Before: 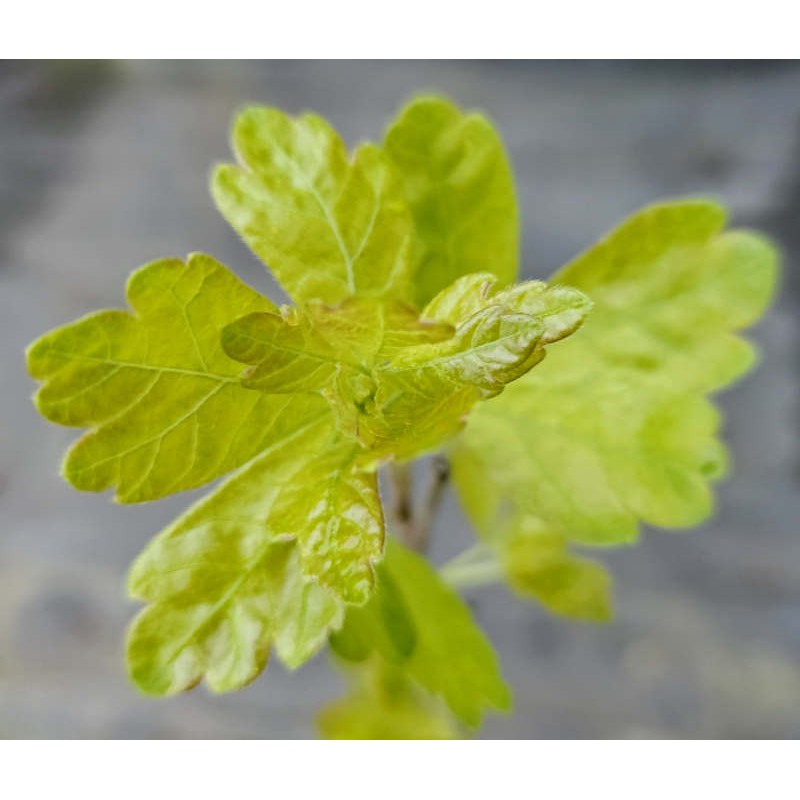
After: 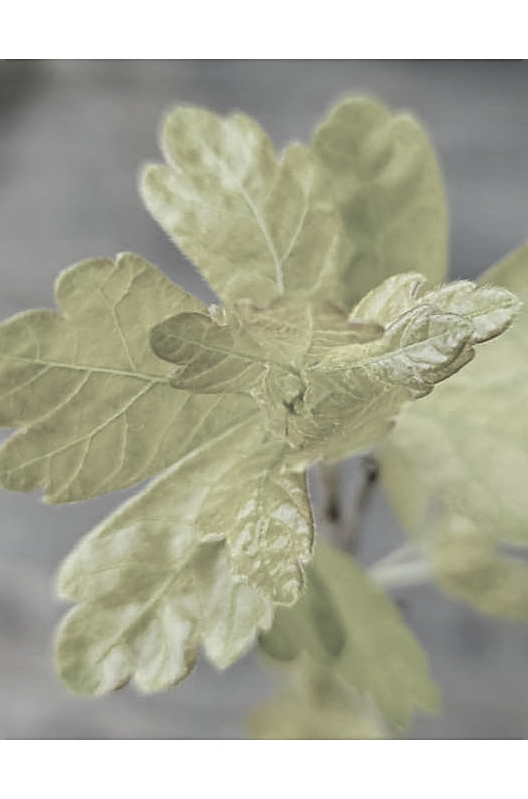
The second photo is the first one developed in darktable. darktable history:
crop and rotate: left 8.886%, right 25.106%
color correction: highlights b* -0.017, saturation 0.301
sharpen: on, module defaults
